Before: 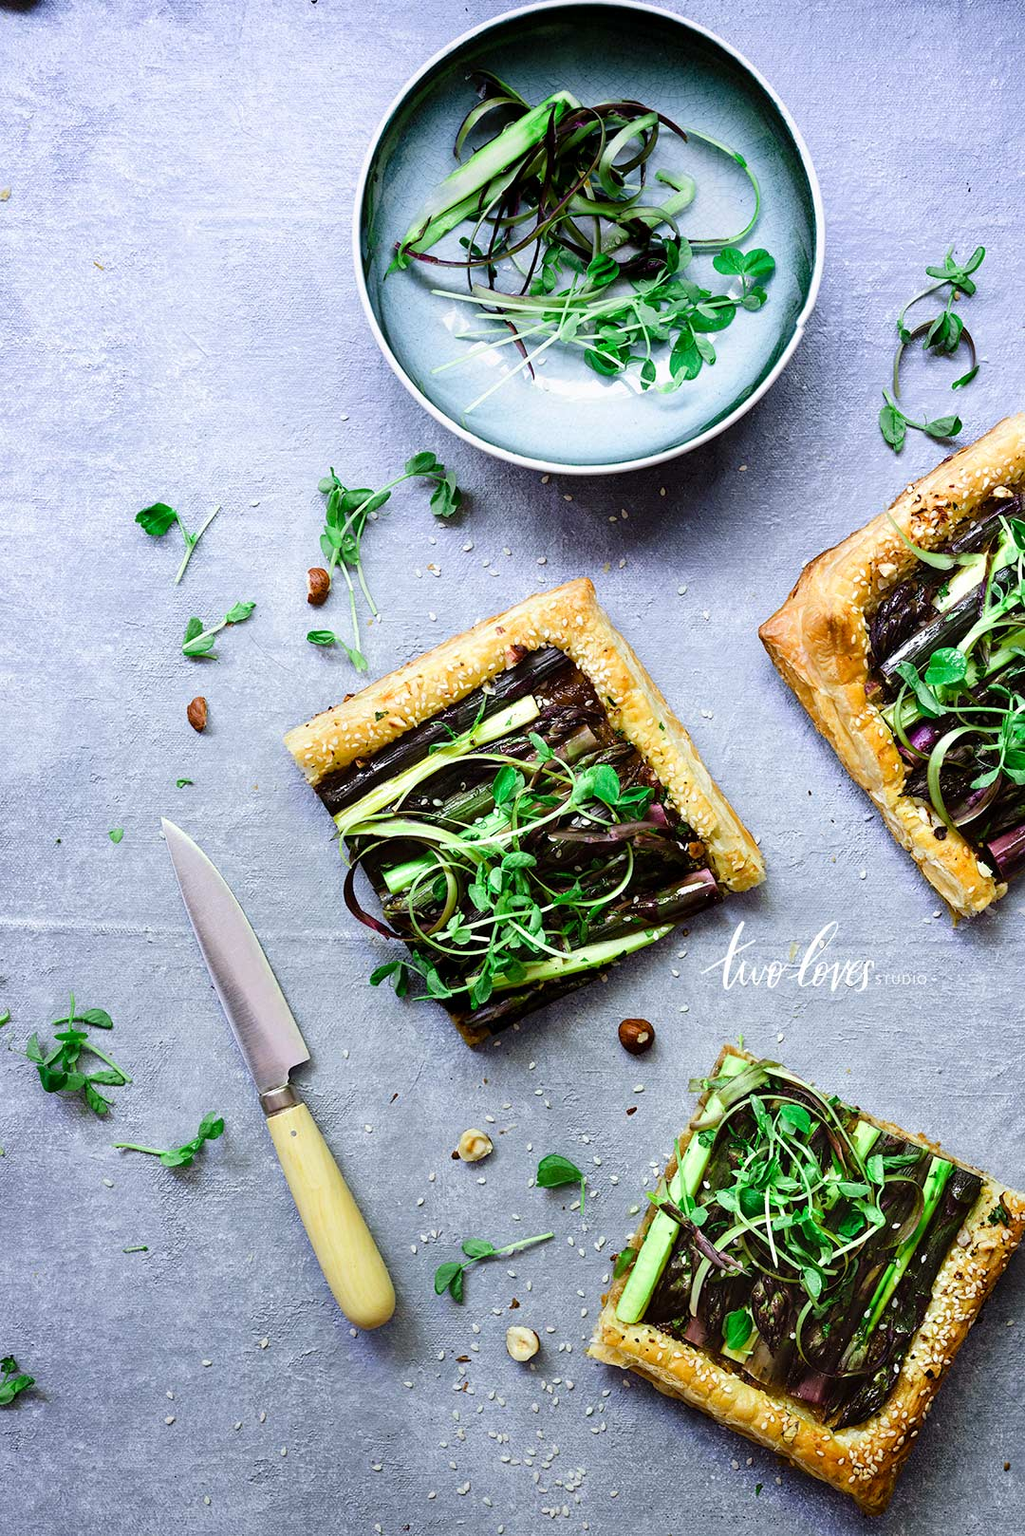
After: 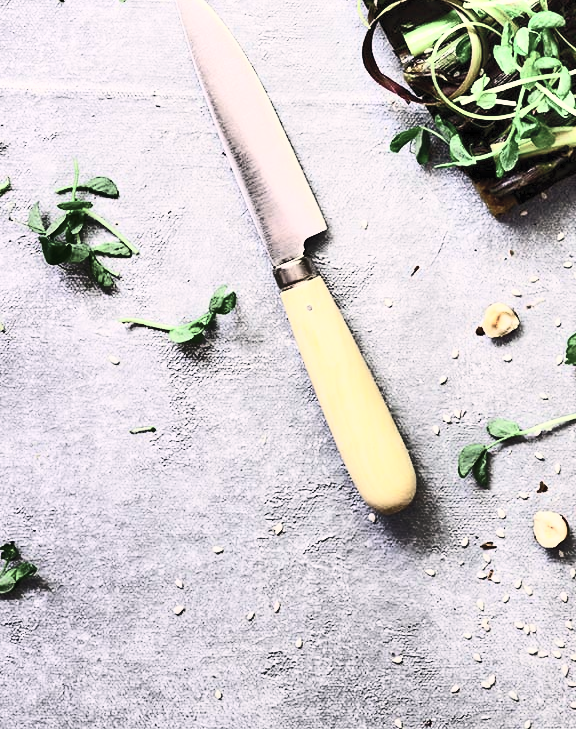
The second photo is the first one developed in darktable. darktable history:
crop and rotate: top 54.778%, right 46.61%, bottom 0.159%
shadows and highlights: highlights color adjustment 0%, low approximation 0.01, soften with gaussian
contrast brightness saturation: contrast 0.57, brightness 0.57, saturation -0.34
white balance: red 1.127, blue 0.943
